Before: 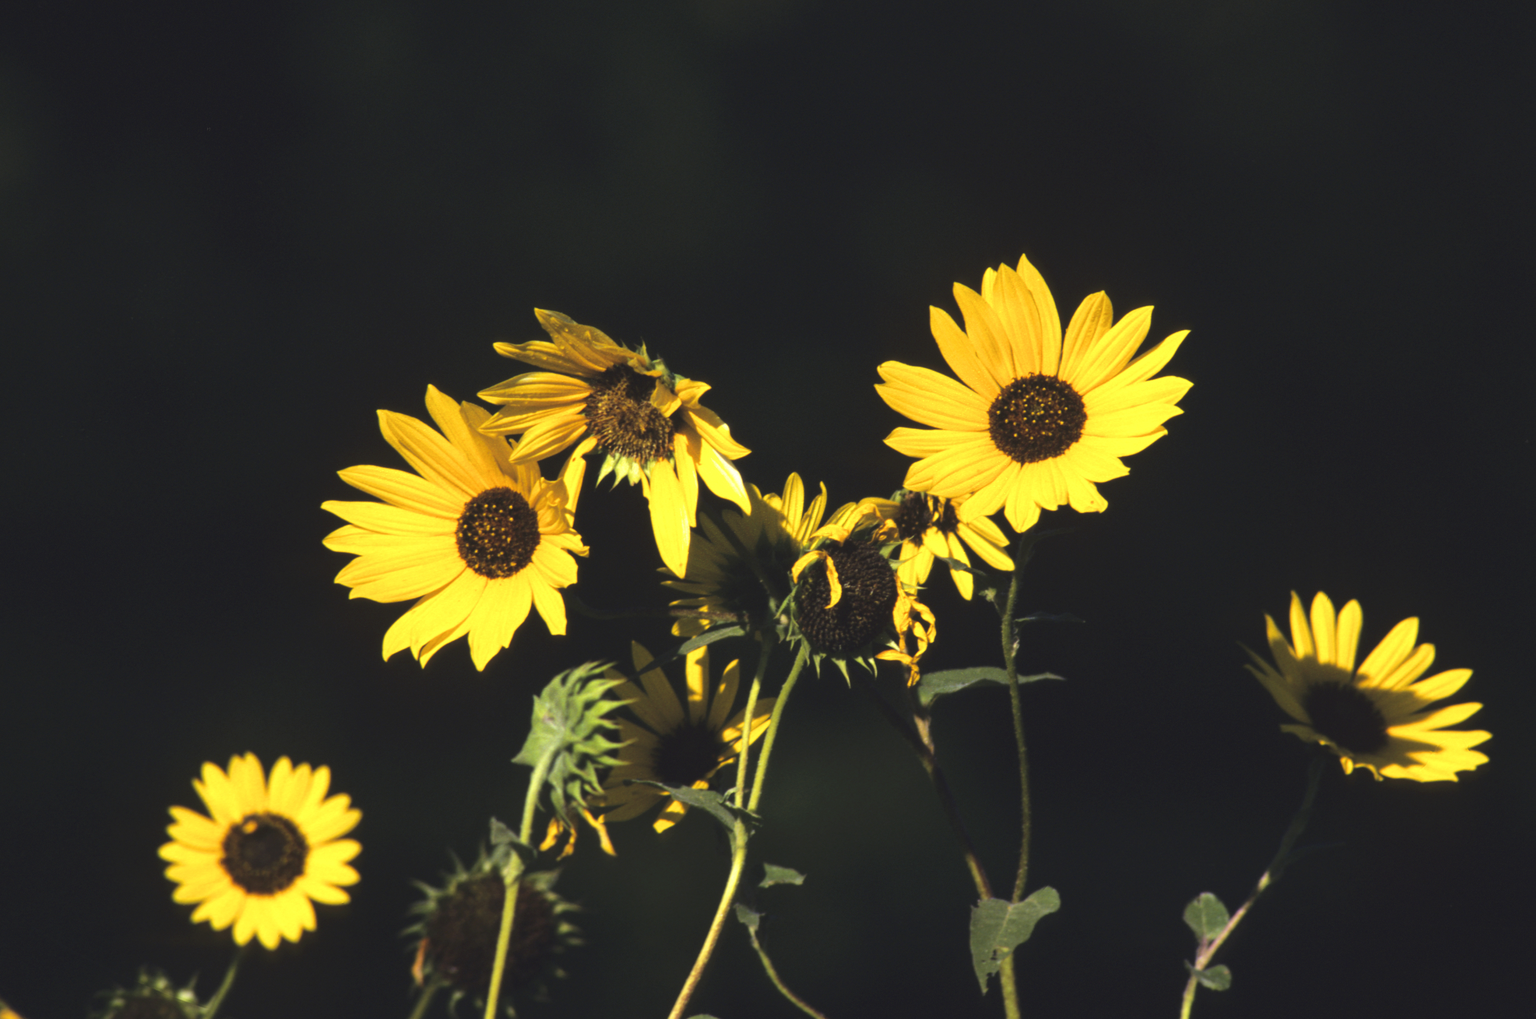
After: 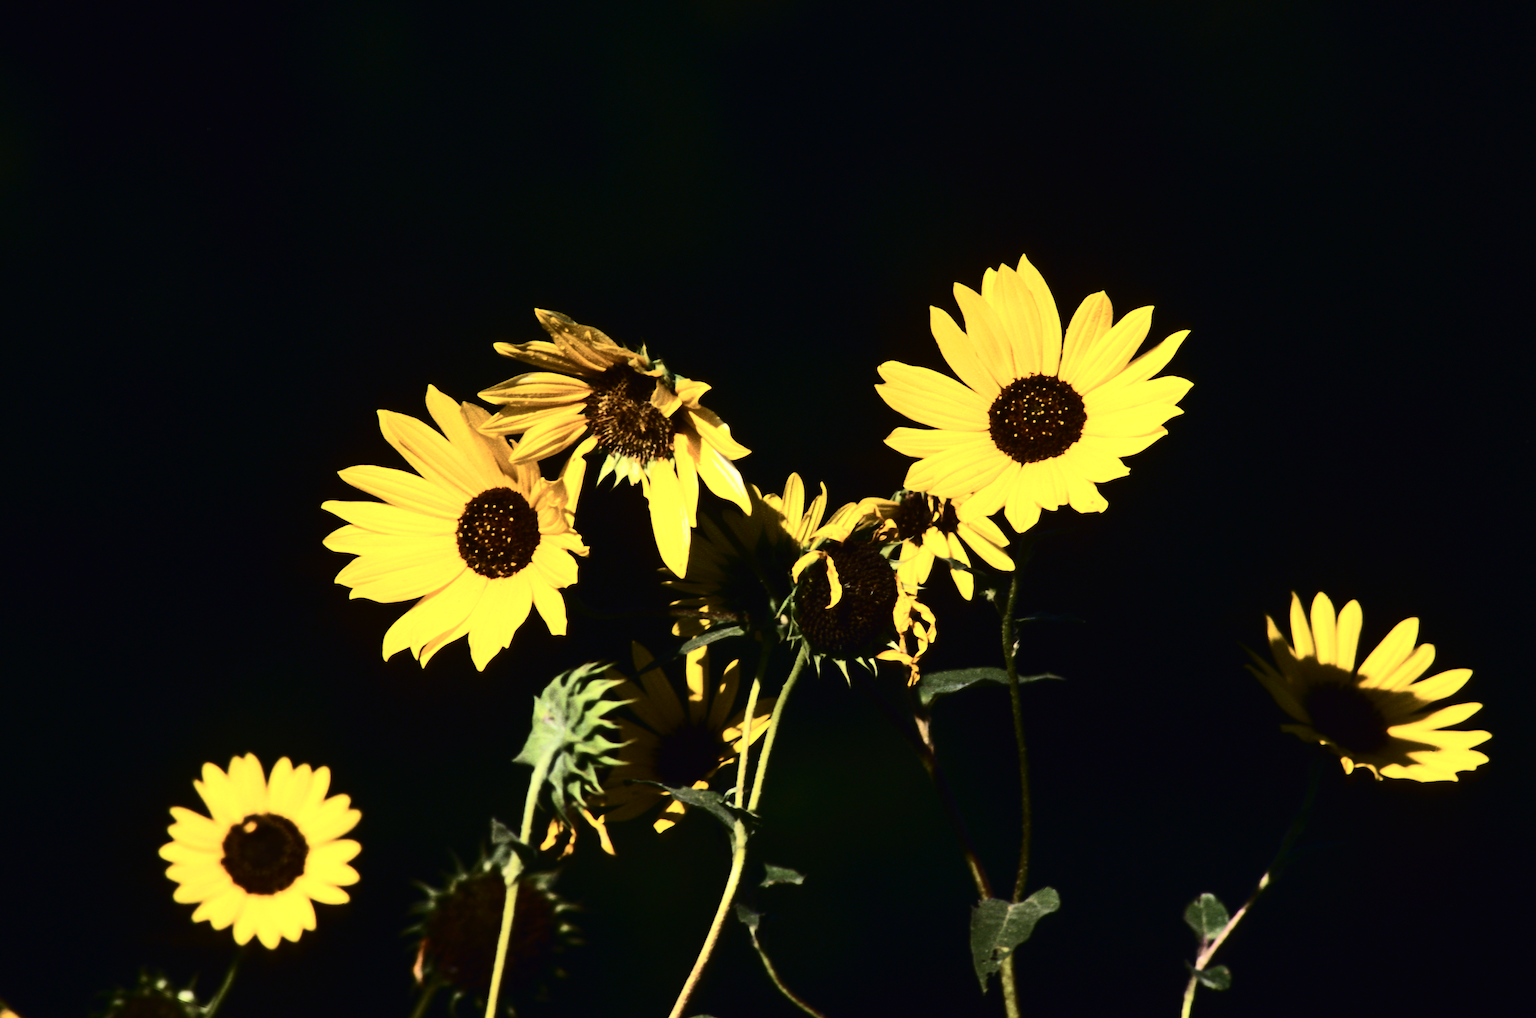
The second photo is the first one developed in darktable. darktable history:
contrast brightness saturation: contrast 0.507, saturation -0.088
exposure: exposure -0.212 EV, compensate highlight preservation false
tone equalizer: mask exposure compensation -0.497 EV
